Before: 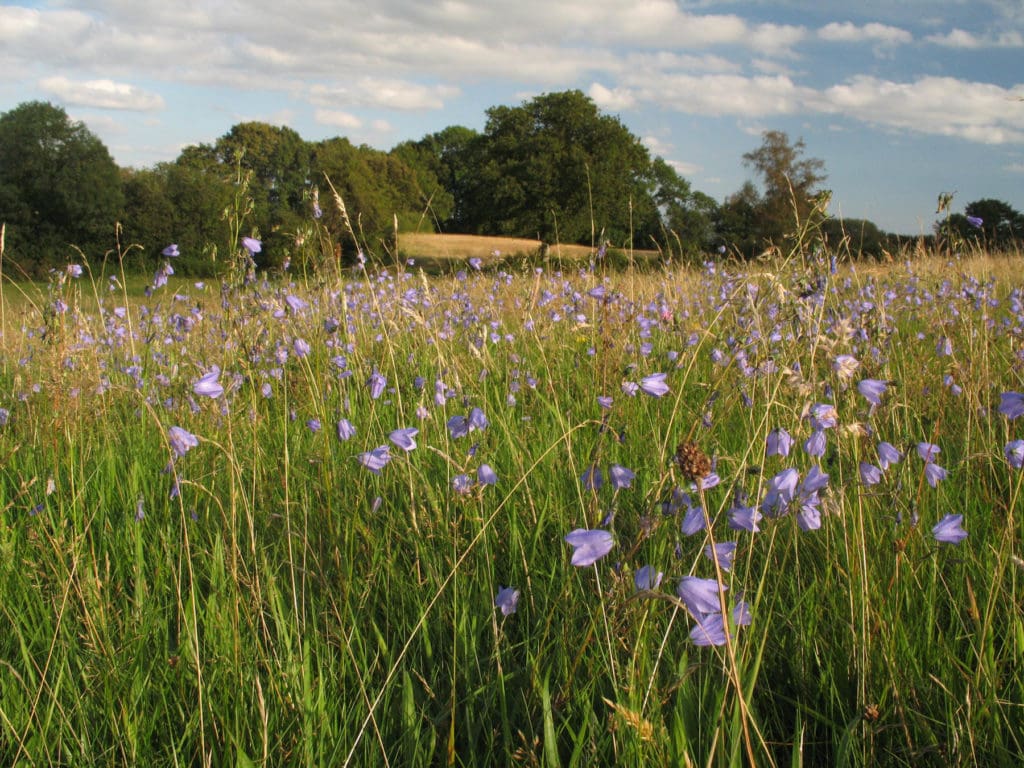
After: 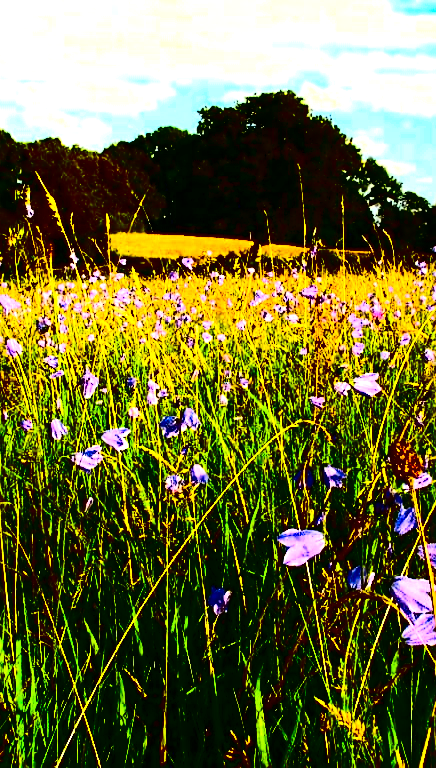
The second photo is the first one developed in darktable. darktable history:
contrast brightness saturation: contrast 0.756, brightness -0.987, saturation 0.995
sharpen: on, module defaults
contrast equalizer: y [[0.5, 0.488, 0.462, 0.461, 0.491, 0.5], [0.5 ×6], [0.5 ×6], [0 ×6], [0 ×6]]
crop: left 28.168%, right 29.217%
color balance rgb: linear chroma grading › global chroma 9.053%, perceptual saturation grading › global saturation 30.179%, perceptual brilliance grading › highlights 47.565%, perceptual brilliance grading › mid-tones 22.468%, perceptual brilliance grading › shadows -6.68%, global vibrance 9.455%
